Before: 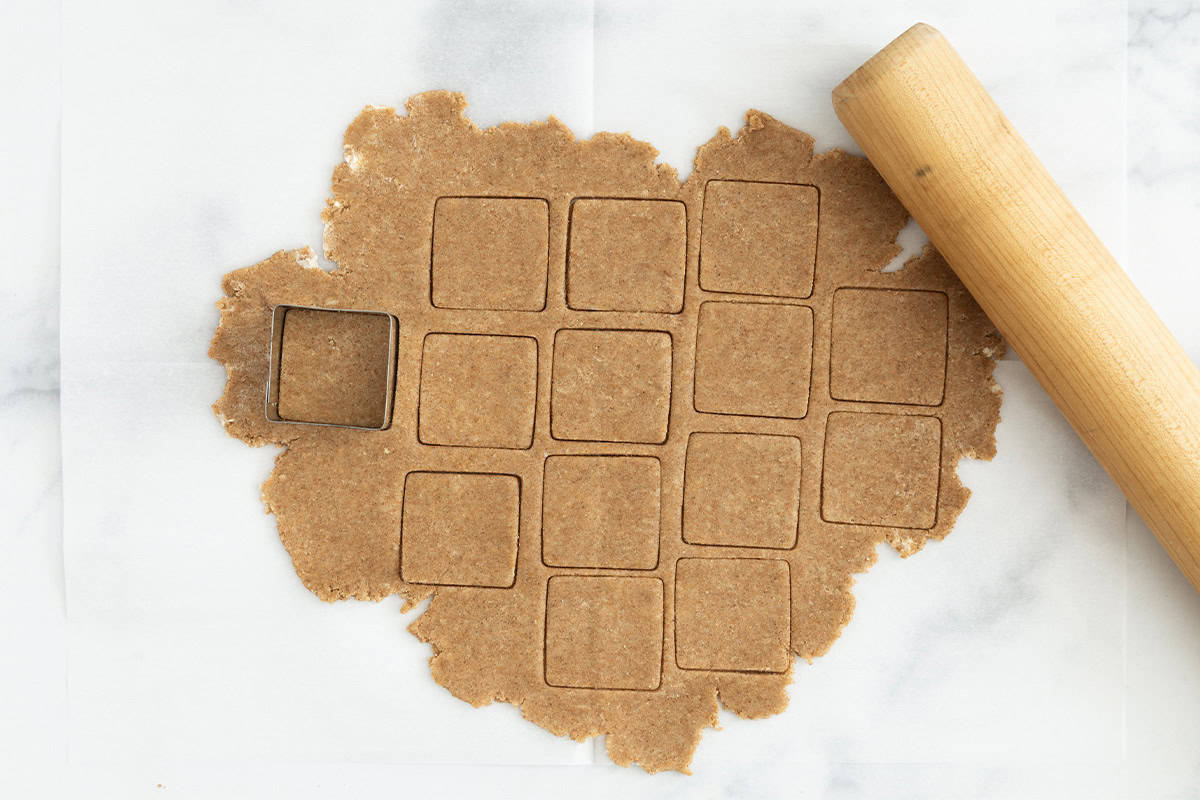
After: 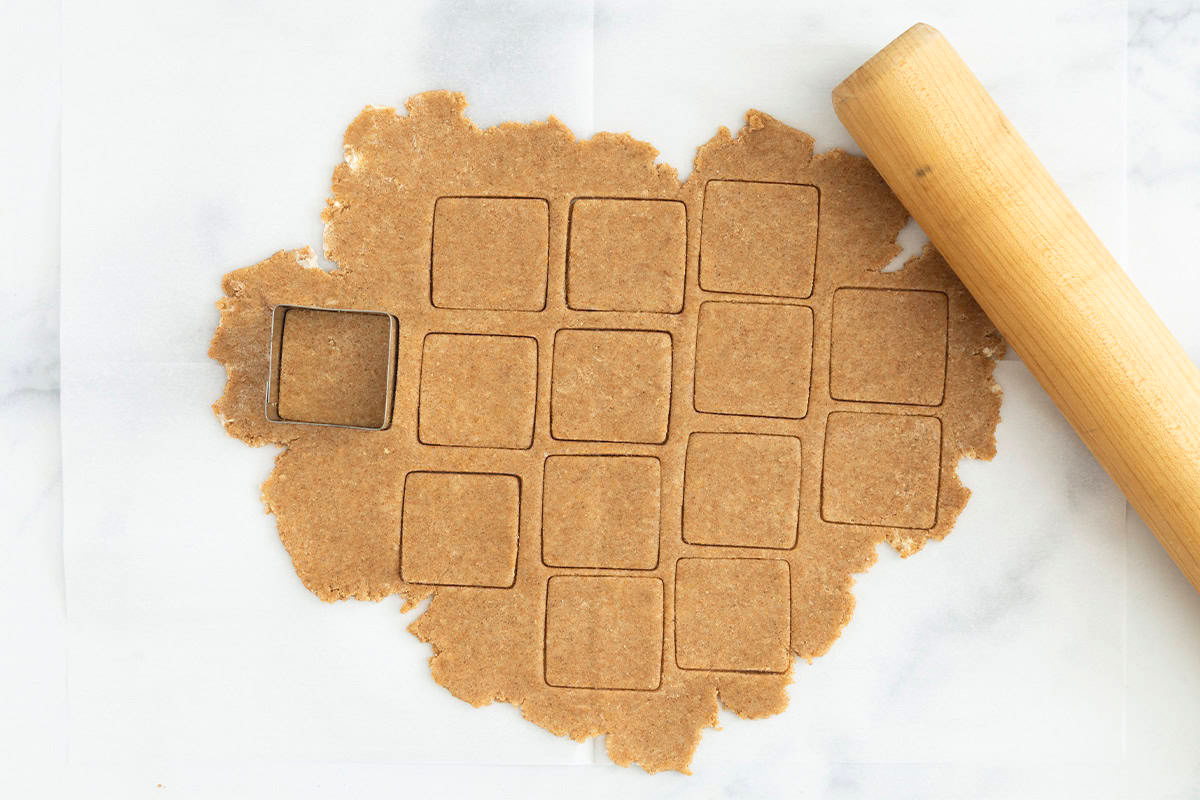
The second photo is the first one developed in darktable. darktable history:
contrast brightness saturation: brightness 0.09, saturation 0.191
